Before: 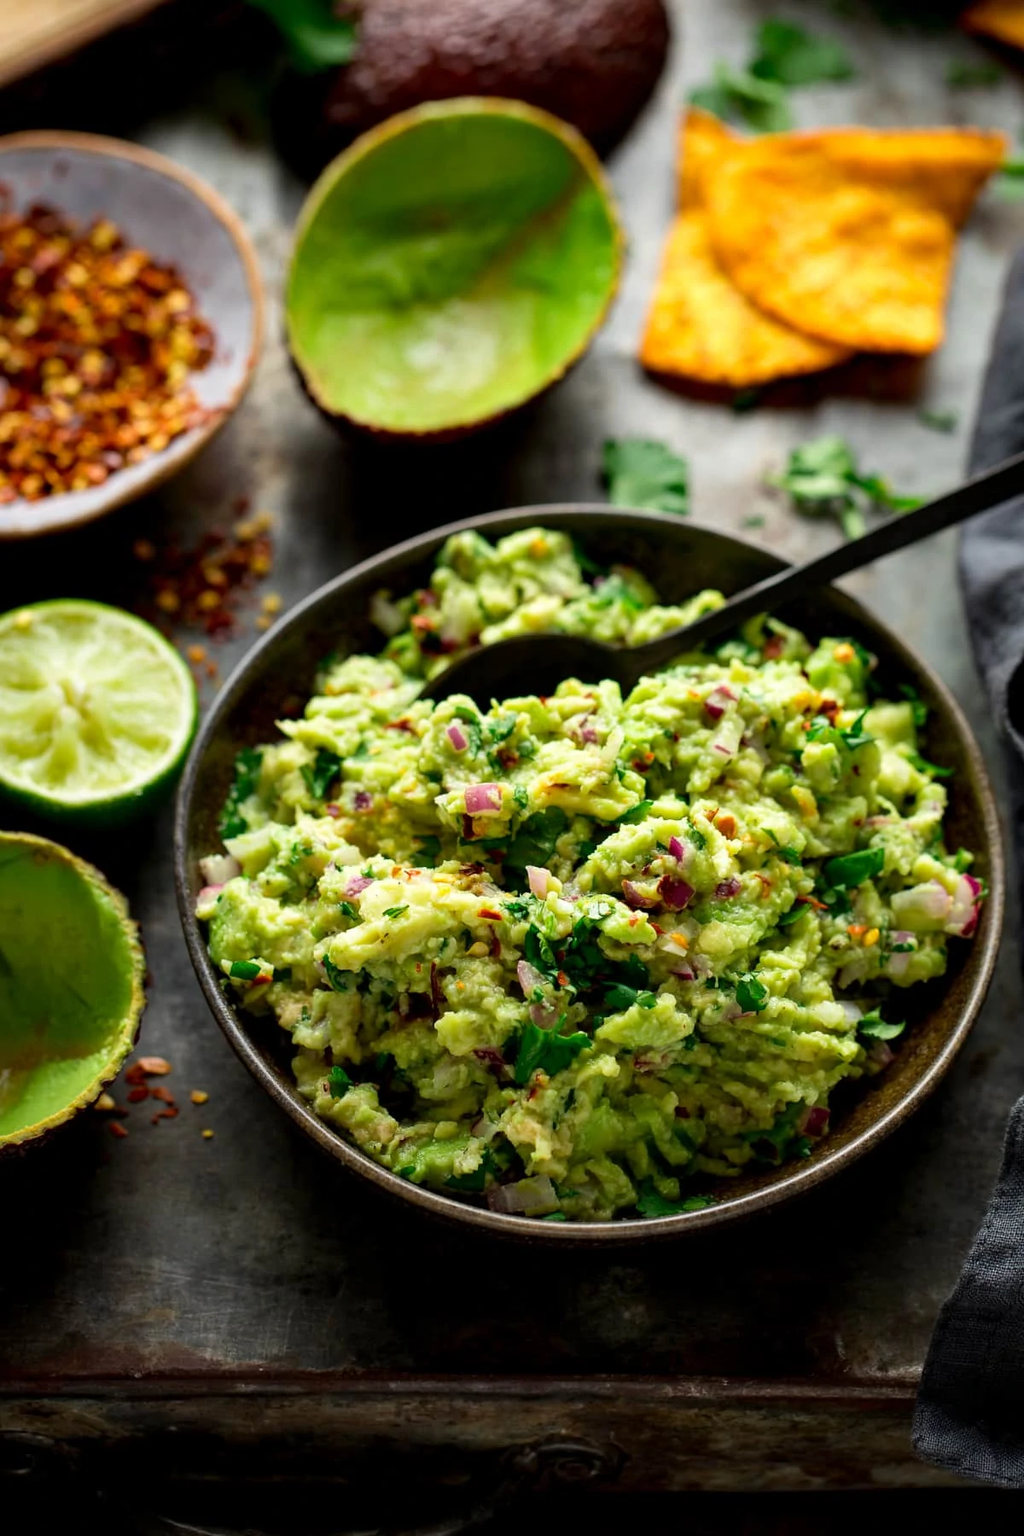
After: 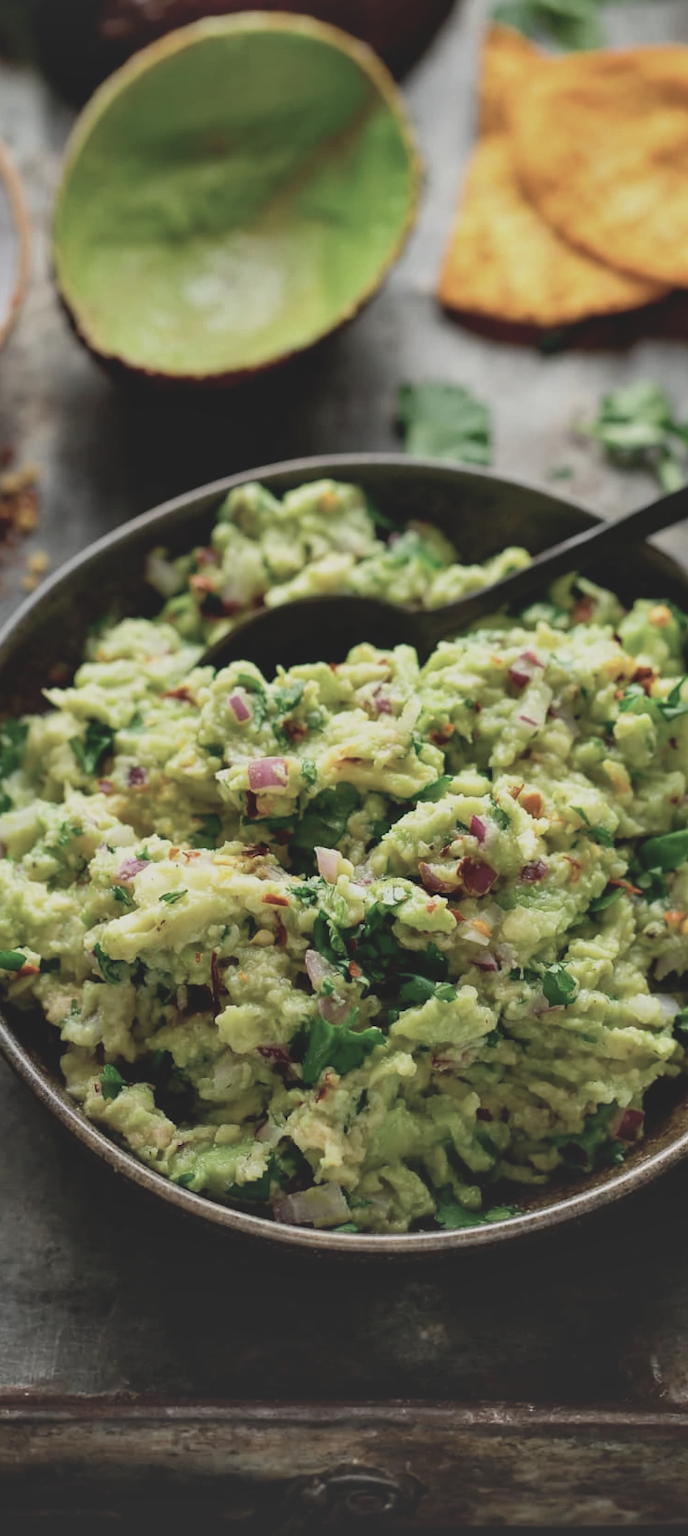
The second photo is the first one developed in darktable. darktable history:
contrast brightness saturation: contrast -0.246, saturation -0.439
crop and rotate: left 23.138%, top 5.643%, right 14.935%, bottom 2.256%
shadows and highlights: highlights color adjustment 52.39%, low approximation 0.01, soften with gaussian
